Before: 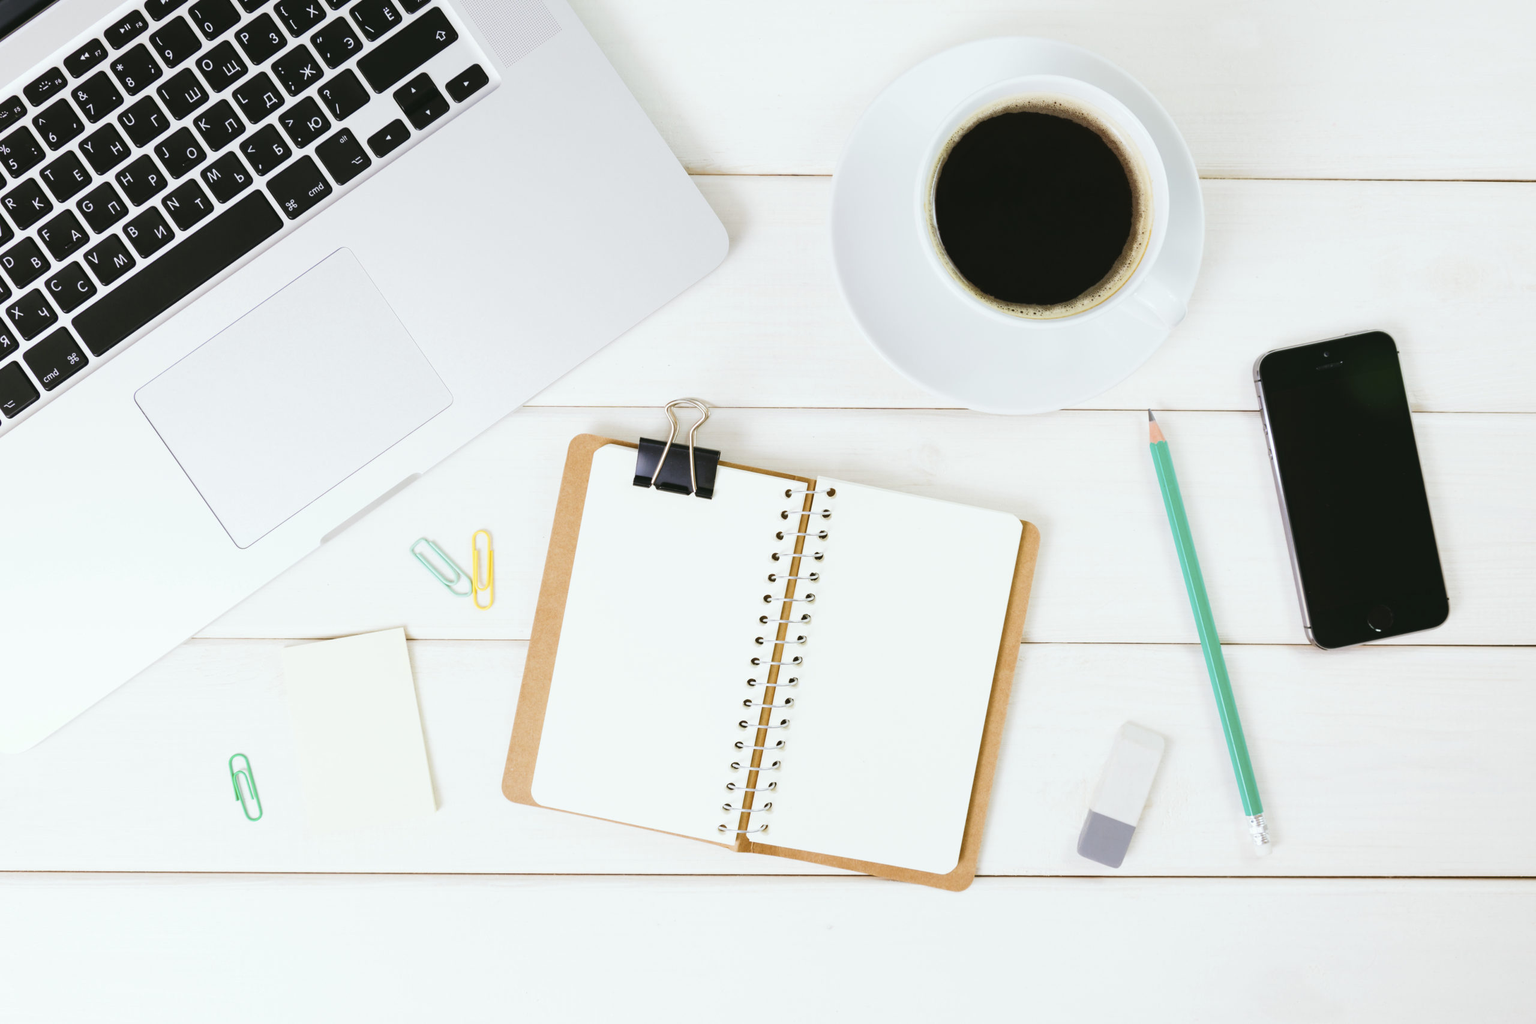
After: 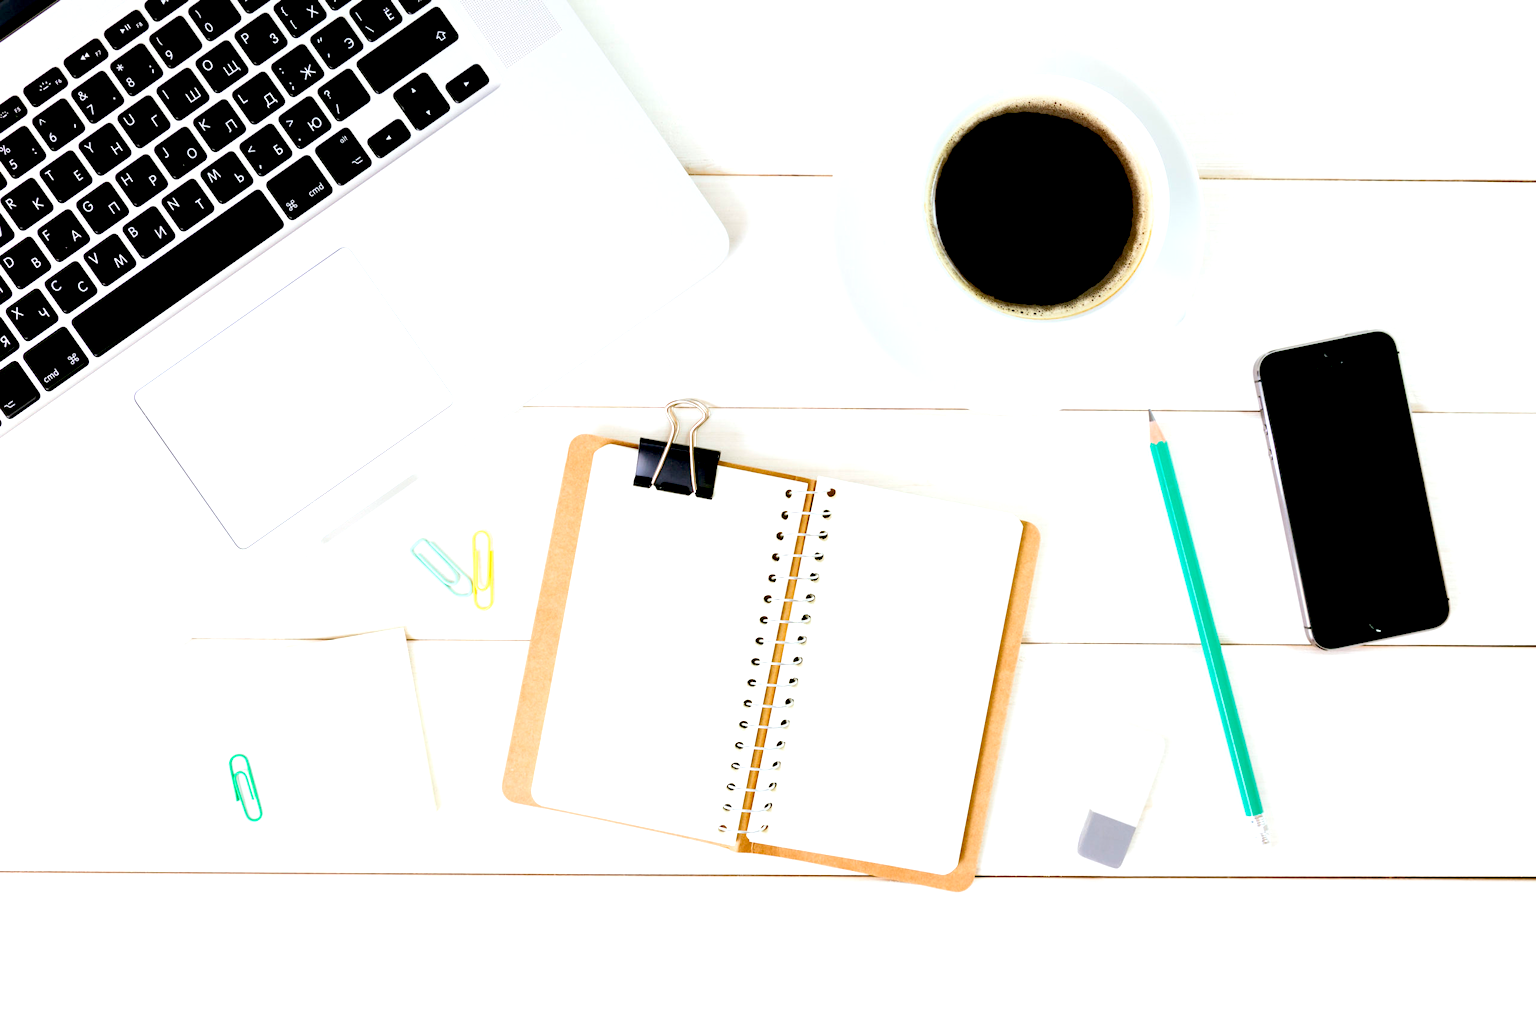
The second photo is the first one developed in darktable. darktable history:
tone equalizer: -8 EV -0.001 EV, -7 EV 0.001 EV, -6 EV -0.002 EV, -5 EV -0.003 EV, -4 EV -0.062 EV, -3 EV -0.222 EV, -2 EV -0.267 EV, -1 EV 0.105 EV, +0 EV 0.303 EV
exposure: black level correction 0.025, exposure 0.182 EV, compensate highlight preservation false
